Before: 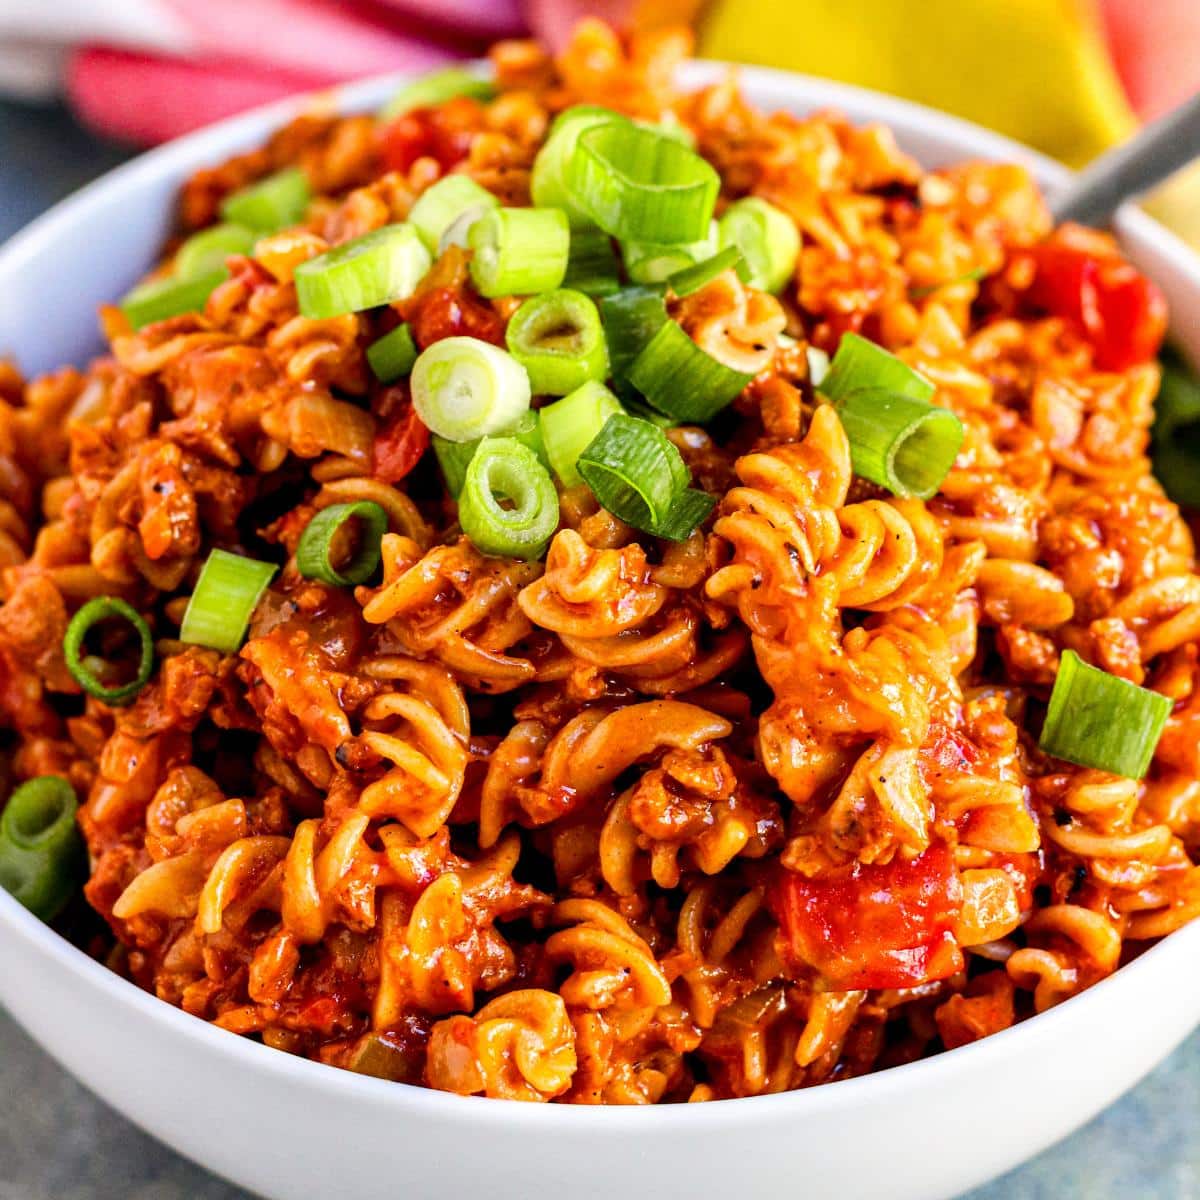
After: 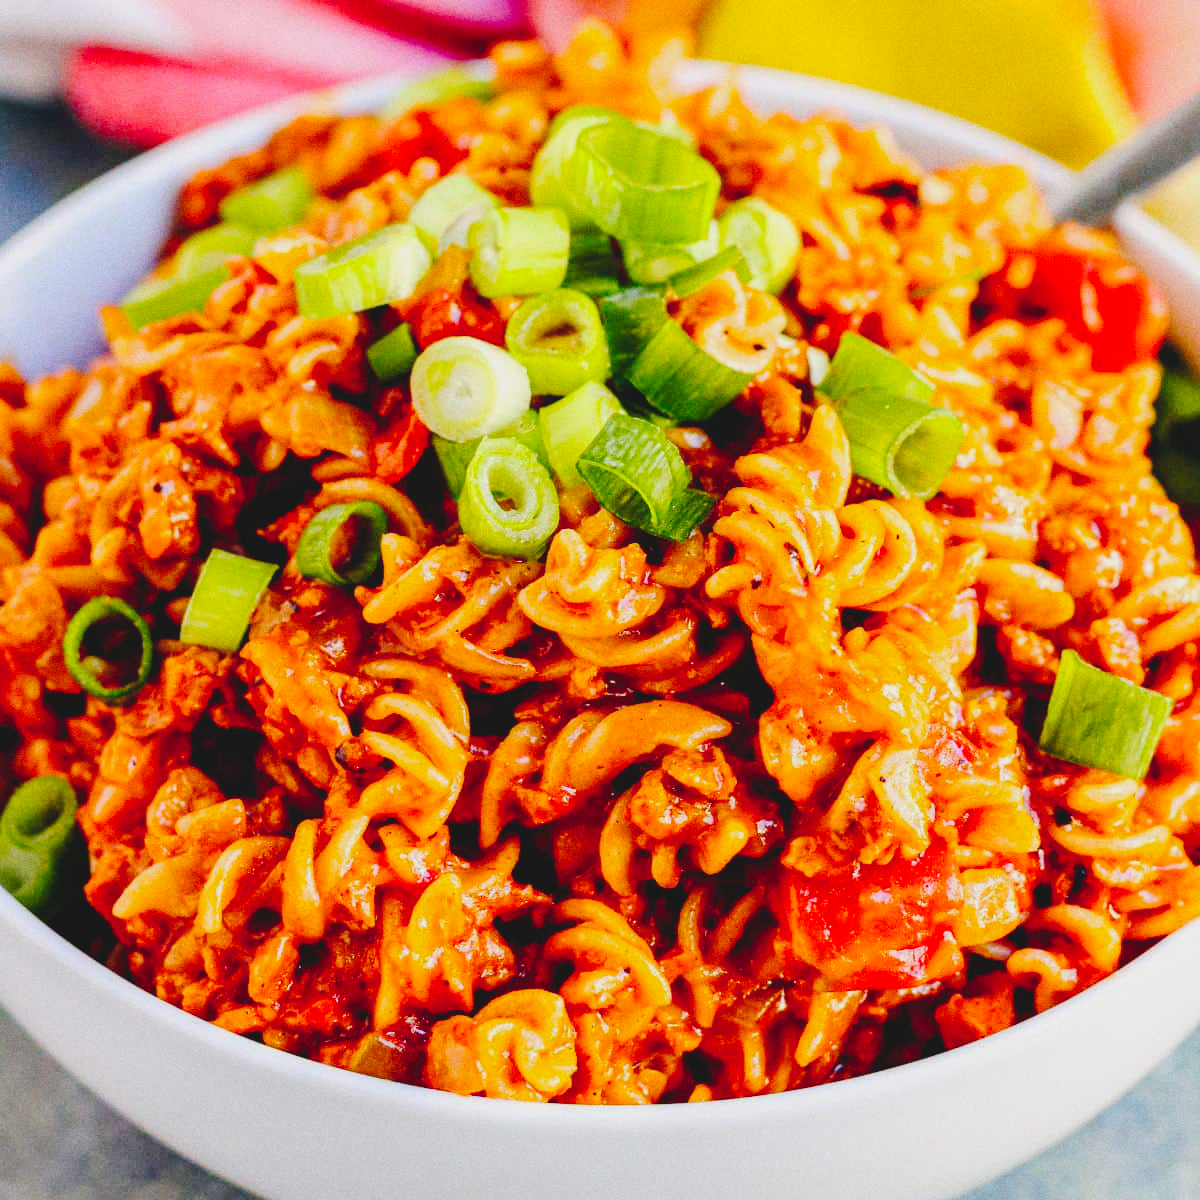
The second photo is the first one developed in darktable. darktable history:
grain: coarseness 0.09 ISO
tone curve: curves: ch0 [(0, 0) (0.003, 0.058) (0.011, 0.061) (0.025, 0.065) (0.044, 0.076) (0.069, 0.083) (0.1, 0.09) (0.136, 0.102) (0.177, 0.145) (0.224, 0.196) (0.277, 0.278) (0.335, 0.375) (0.399, 0.486) (0.468, 0.578) (0.543, 0.651) (0.623, 0.717) (0.709, 0.783) (0.801, 0.838) (0.898, 0.91) (1, 1)], preserve colors none
lowpass: radius 0.1, contrast 0.85, saturation 1.1, unbound 0
